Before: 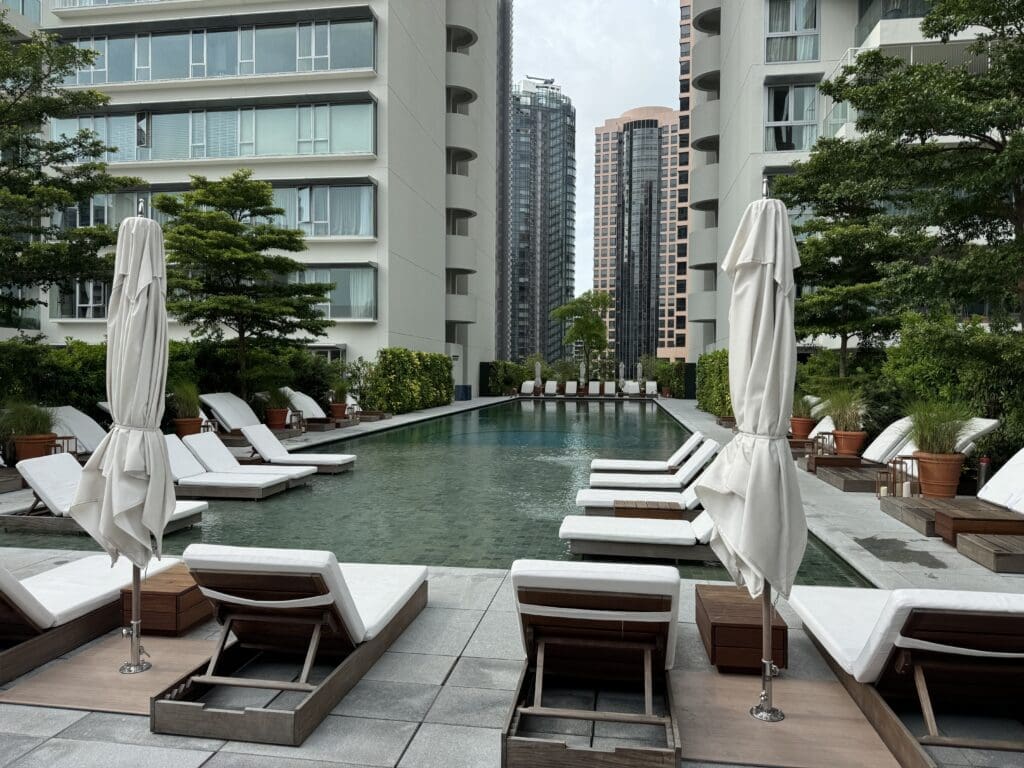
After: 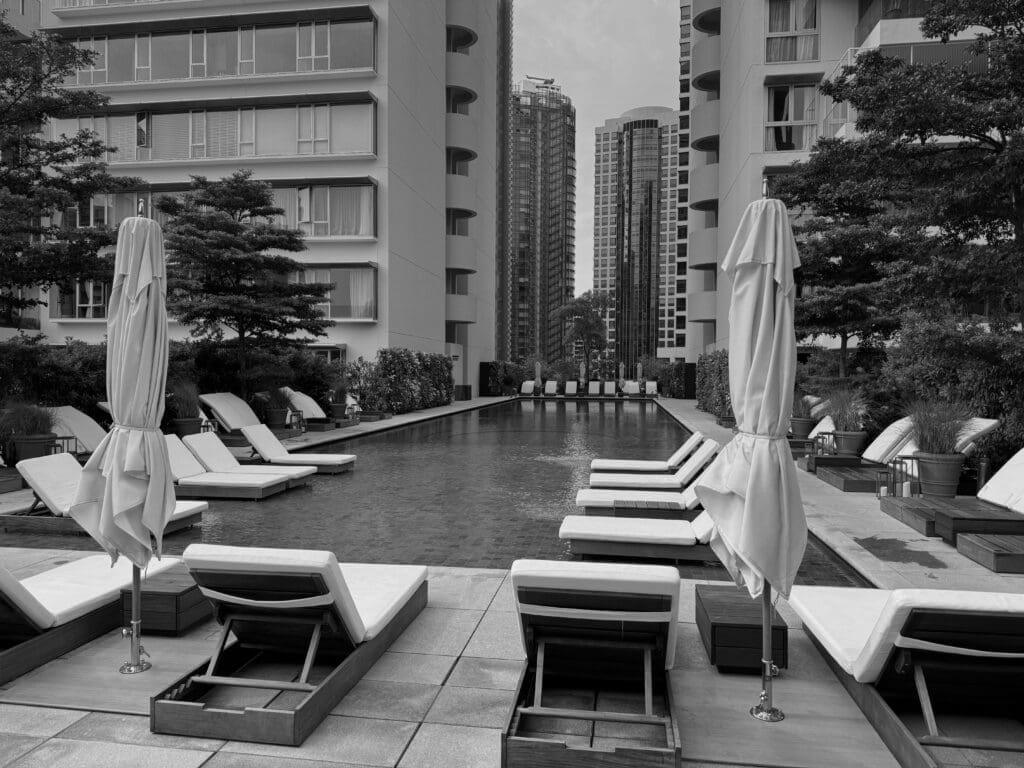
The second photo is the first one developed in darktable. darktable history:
graduated density: hue 238.83°, saturation 50%
monochrome: a 32, b 64, size 2.3, highlights 1
